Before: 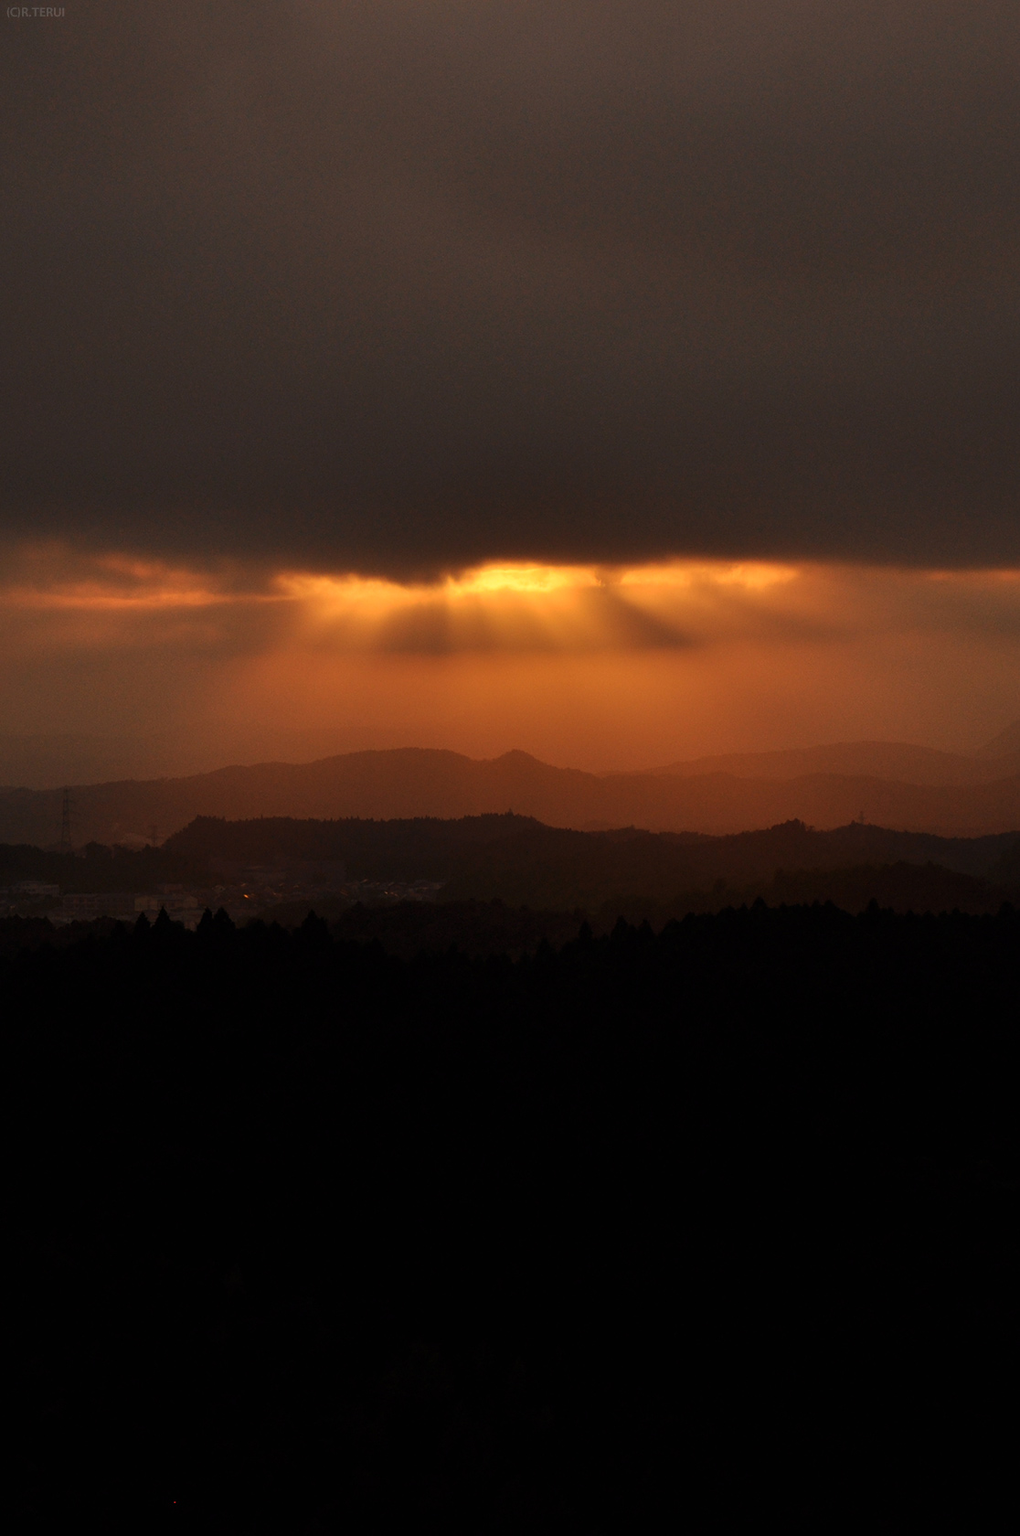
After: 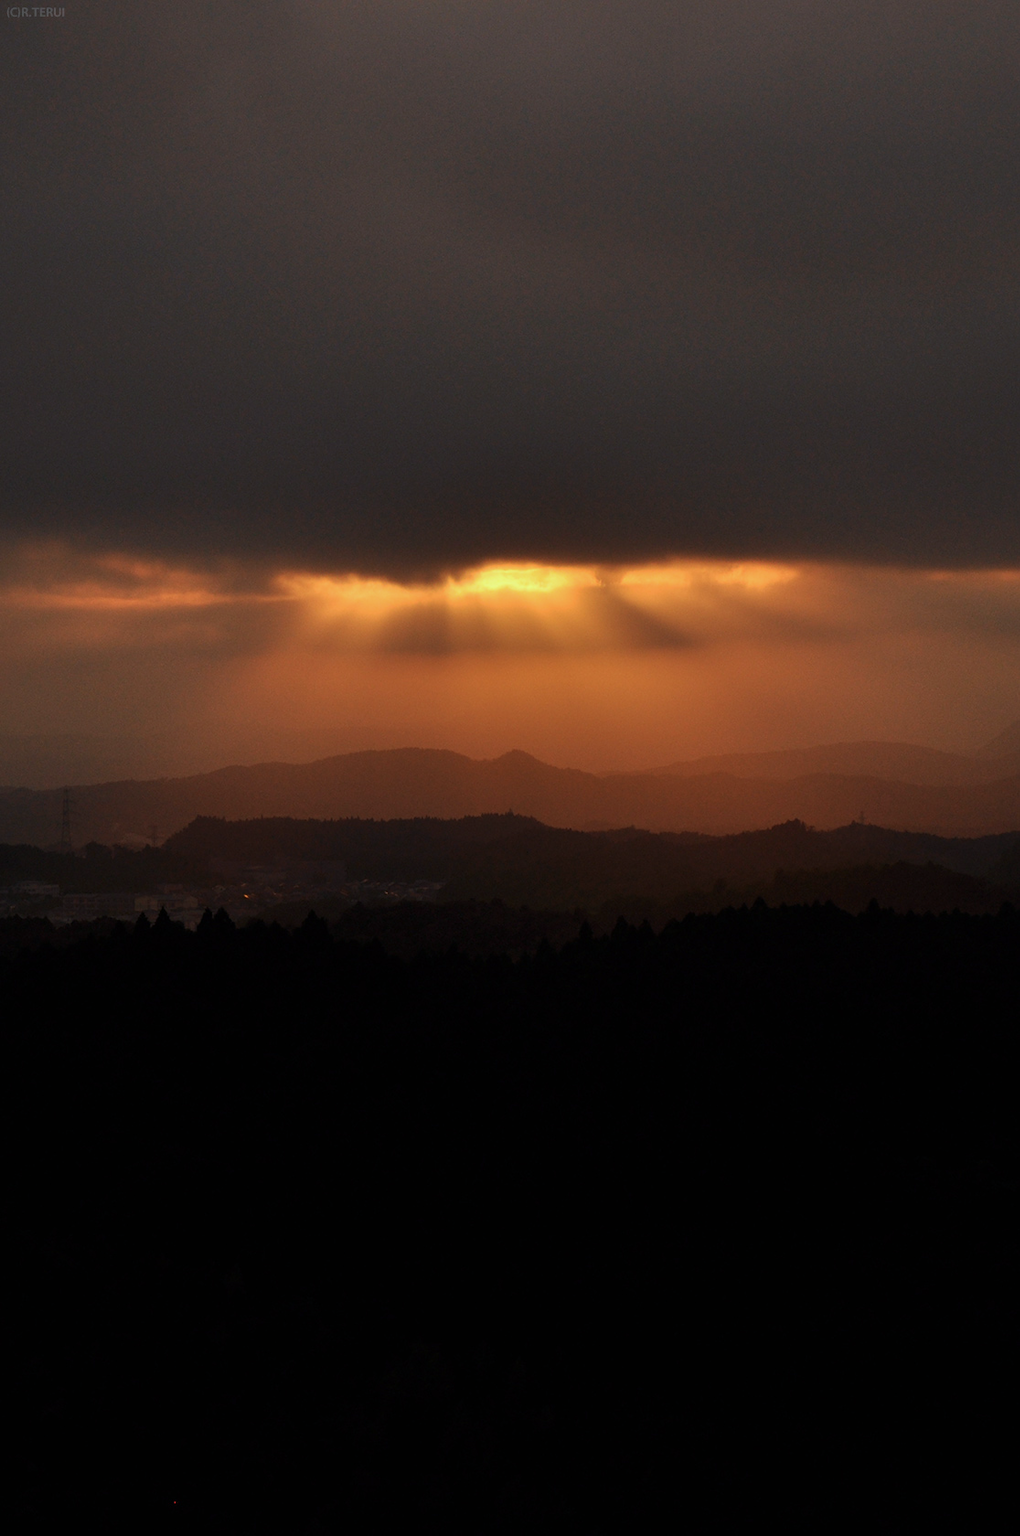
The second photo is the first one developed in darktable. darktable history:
color calibration: illuminant F (fluorescent), F source F9 (Cool White Deluxe 4150 K) – high CRI, x 0.374, y 0.373, temperature 4158.34 K
base curve: exposure shift 0, preserve colors none
